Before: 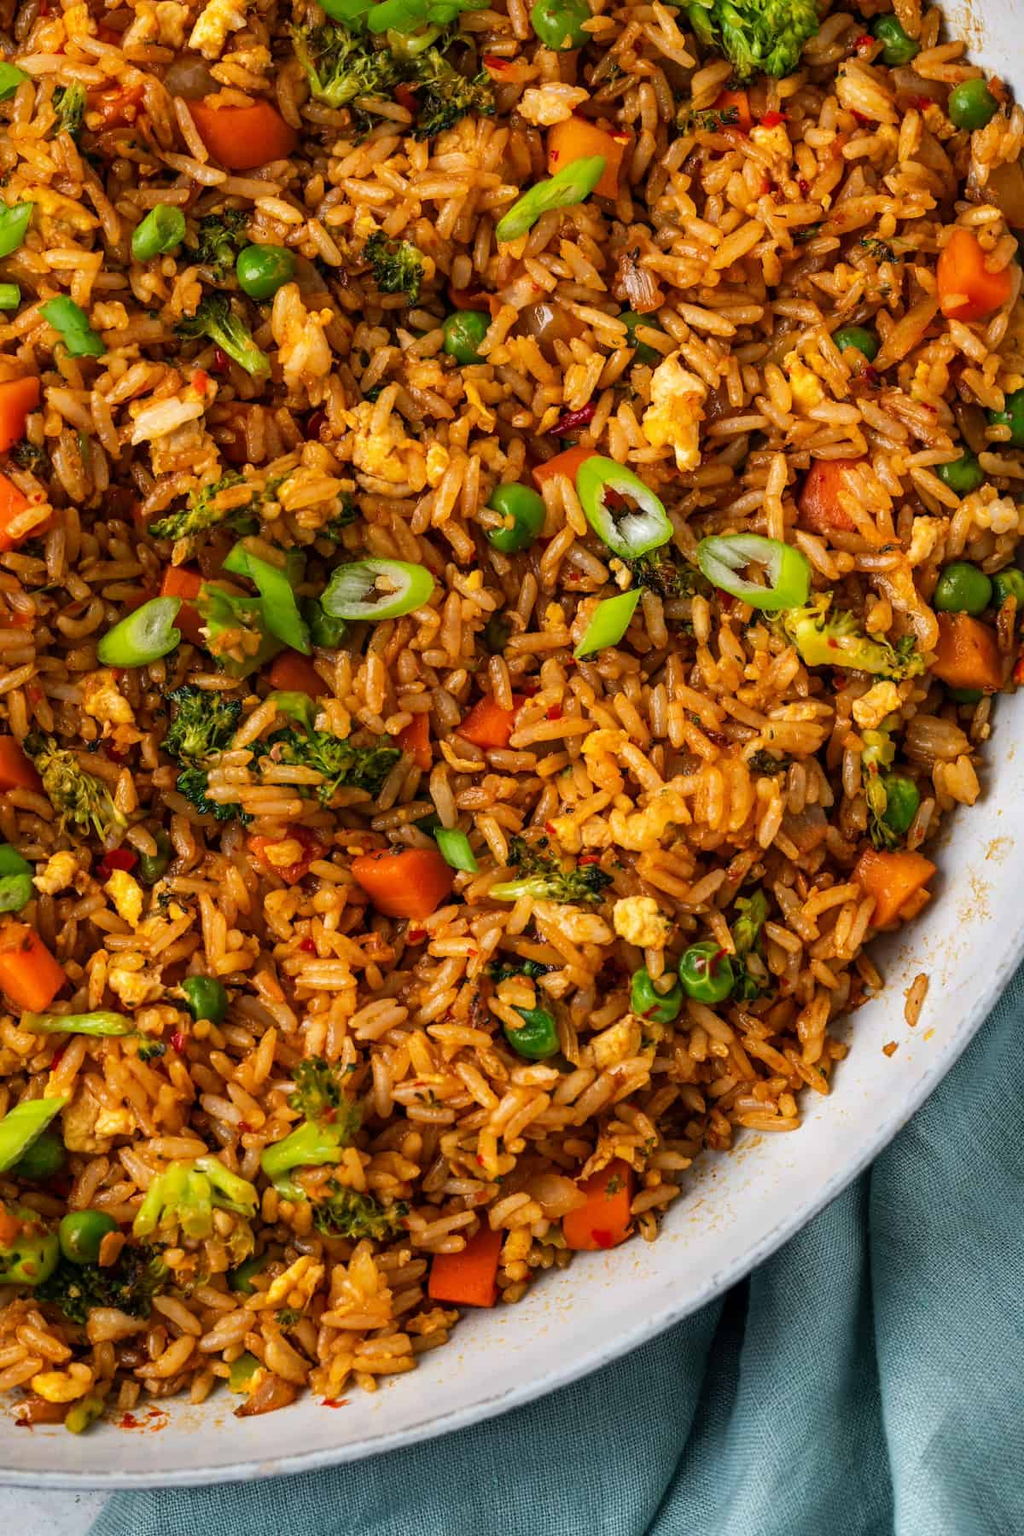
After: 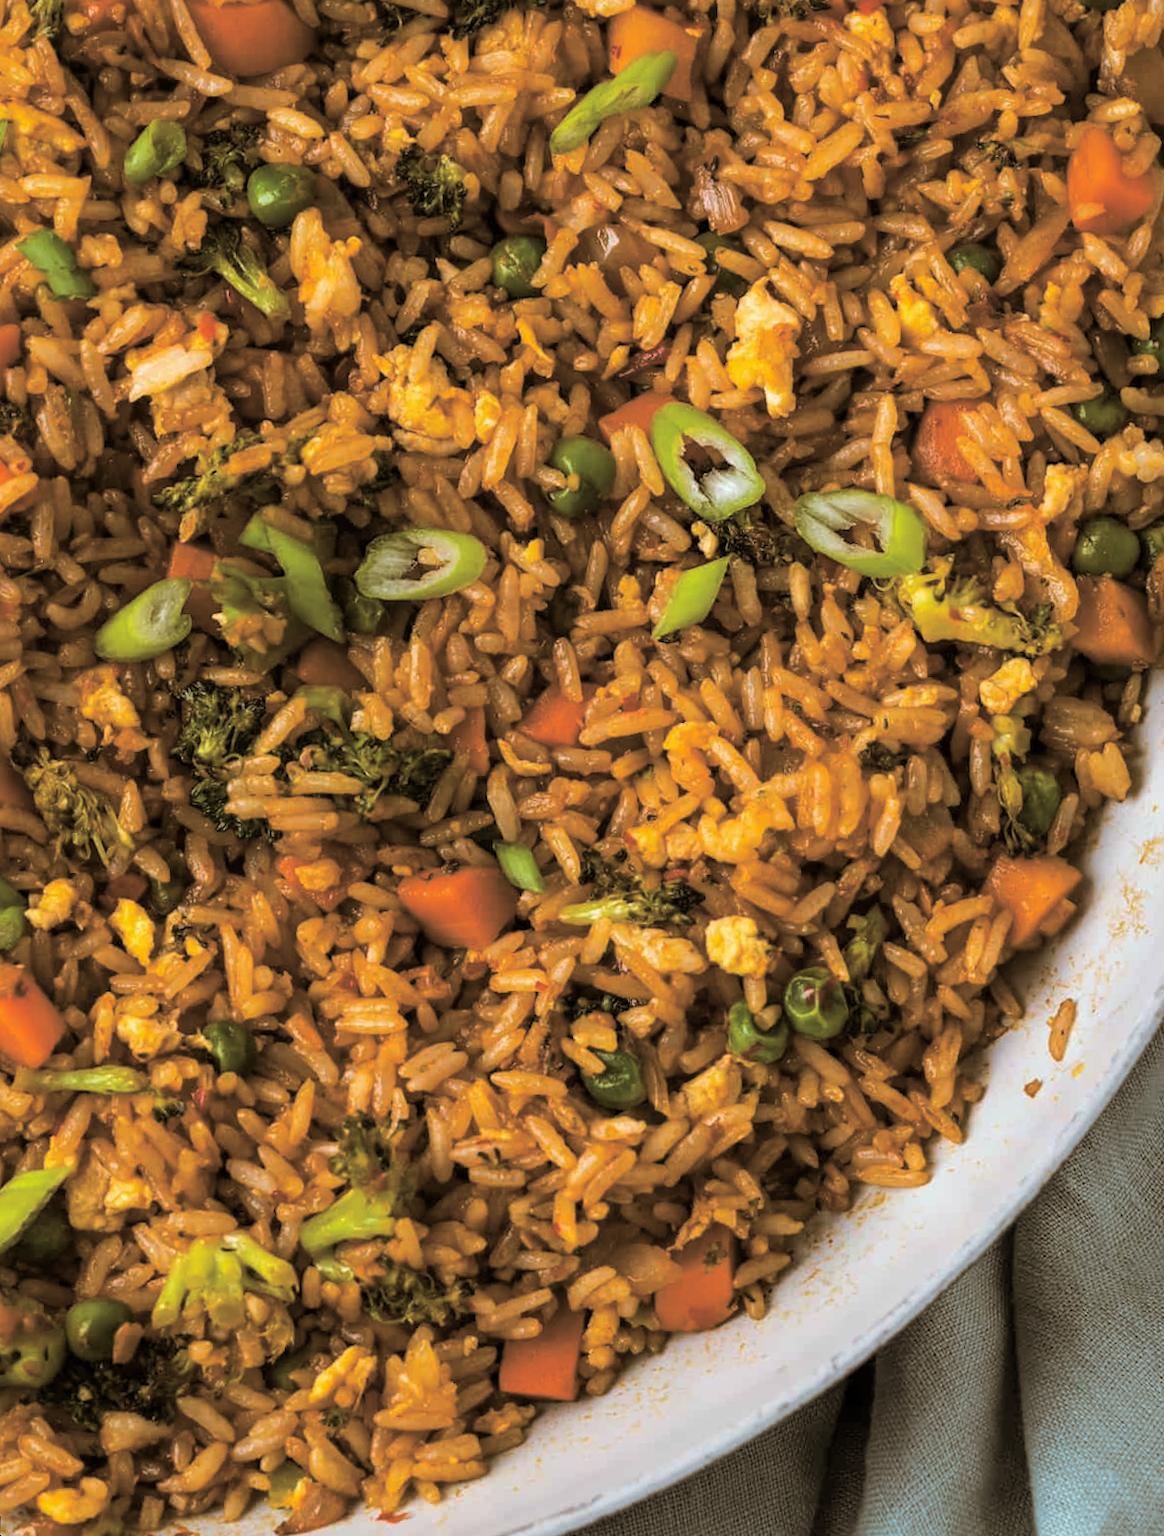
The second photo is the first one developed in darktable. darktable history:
crop and rotate: angle -1.69°
split-toning: shadows › hue 37.98°, highlights › hue 185.58°, balance -55.261
rotate and perspective: rotation -3°, crop left 0.031, crop right 0.968, crop top 0.07, crop bottom 0.93
